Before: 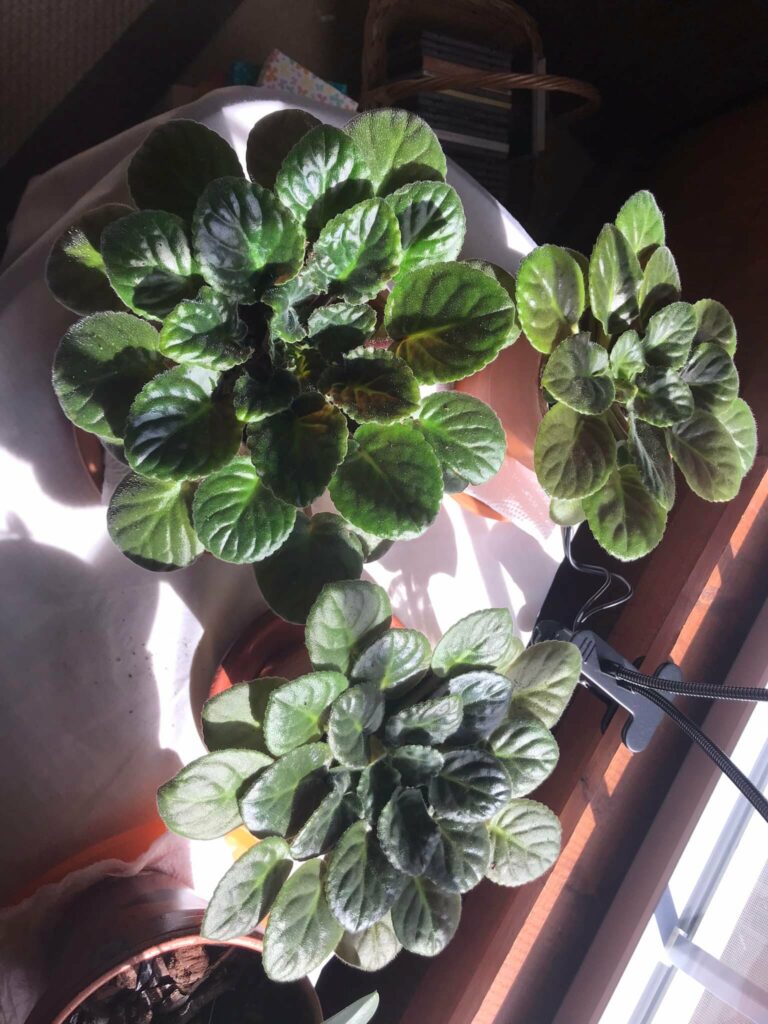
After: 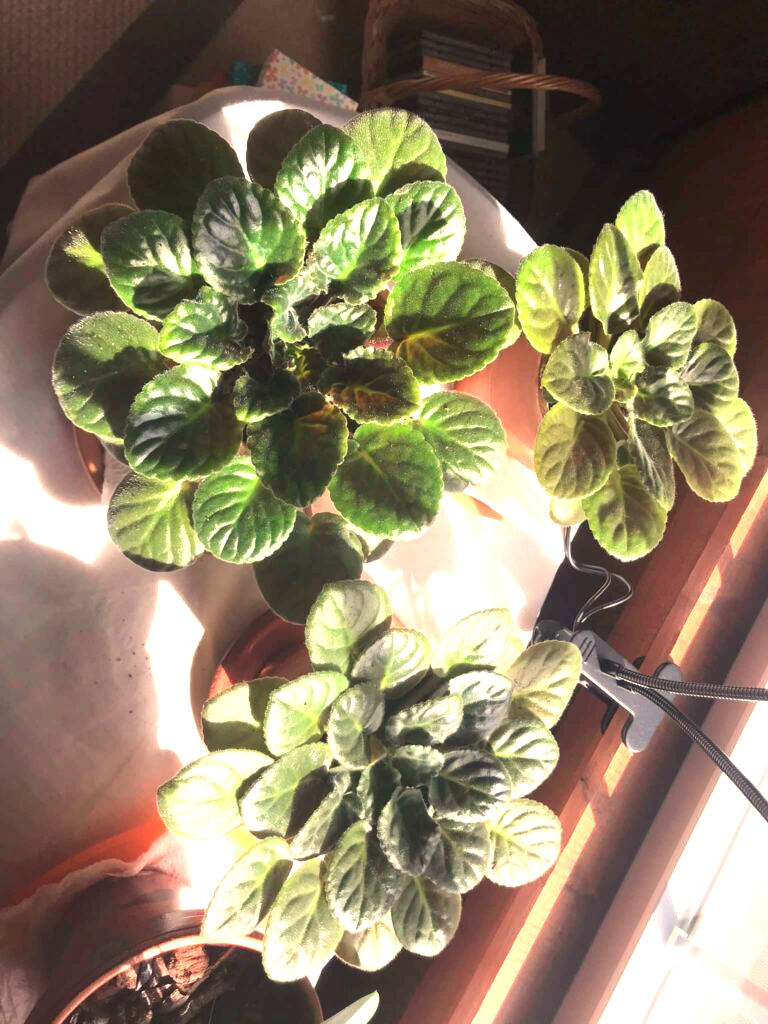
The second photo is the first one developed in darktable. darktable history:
exposure: black level correction 0, exposure 1.1 EV, compensate exposure bias true, compensate highlight preservation false
white balance: red 1.123, blue 0.83
